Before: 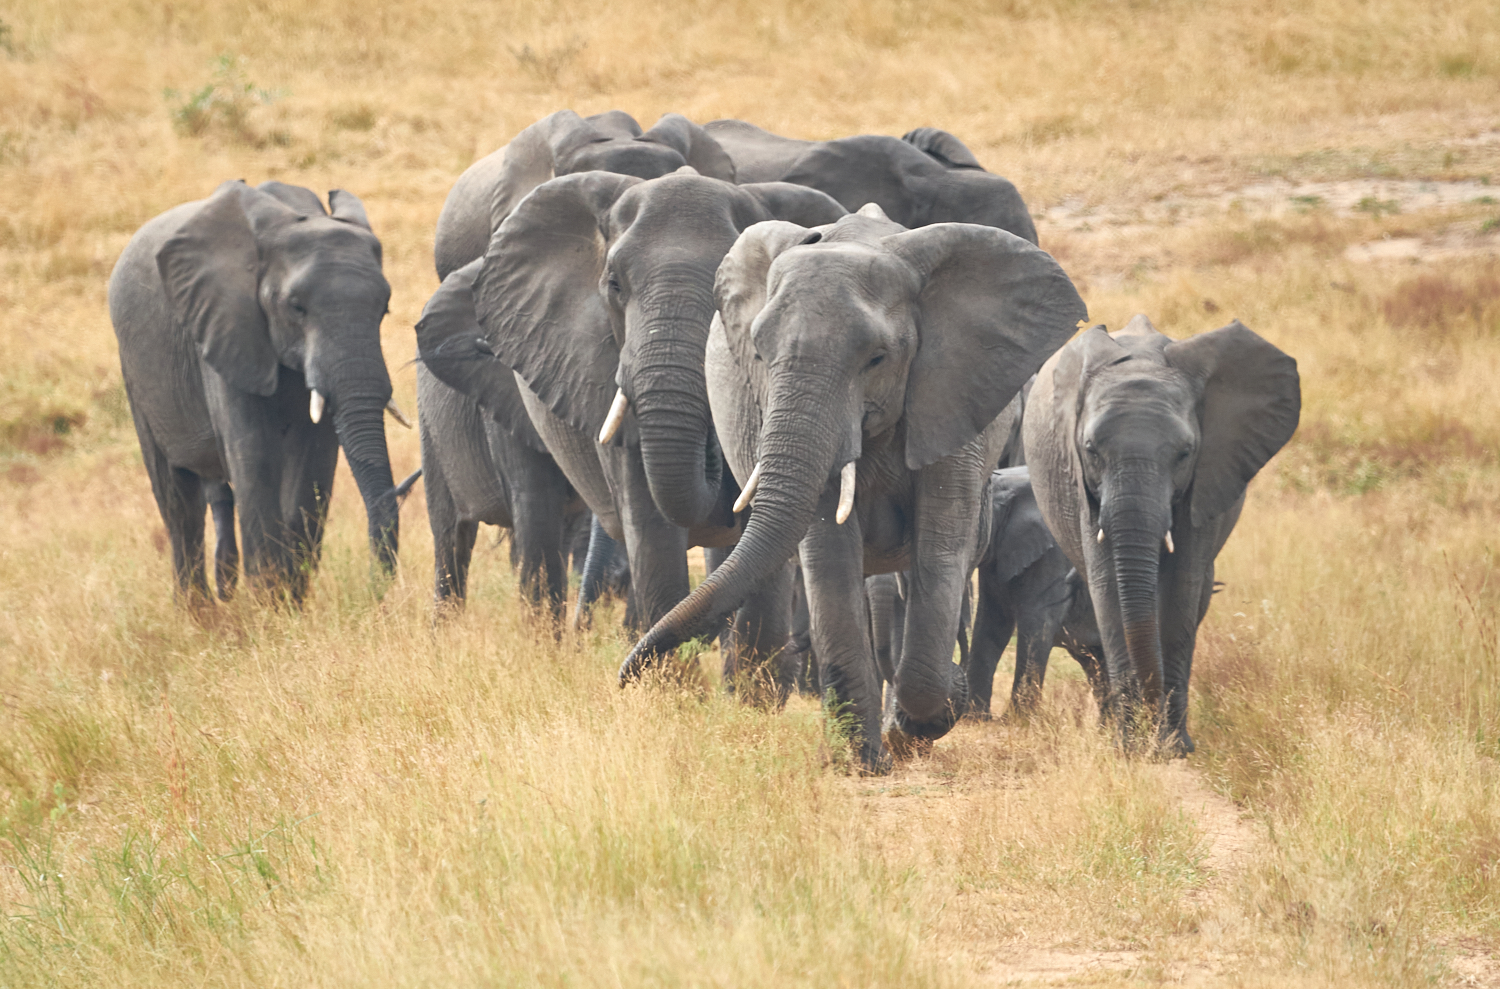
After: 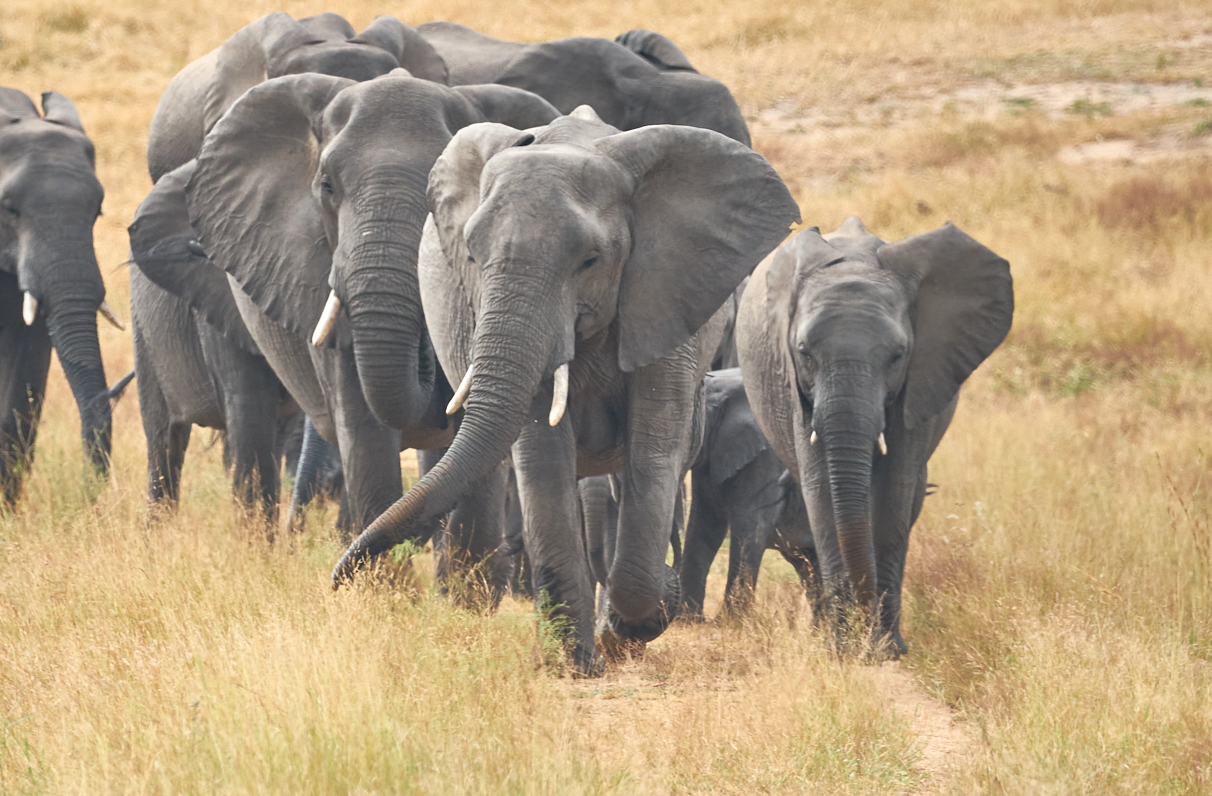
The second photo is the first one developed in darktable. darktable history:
crop: left 19.152%, top 9.935%, right 0%, bottom 9.579%
